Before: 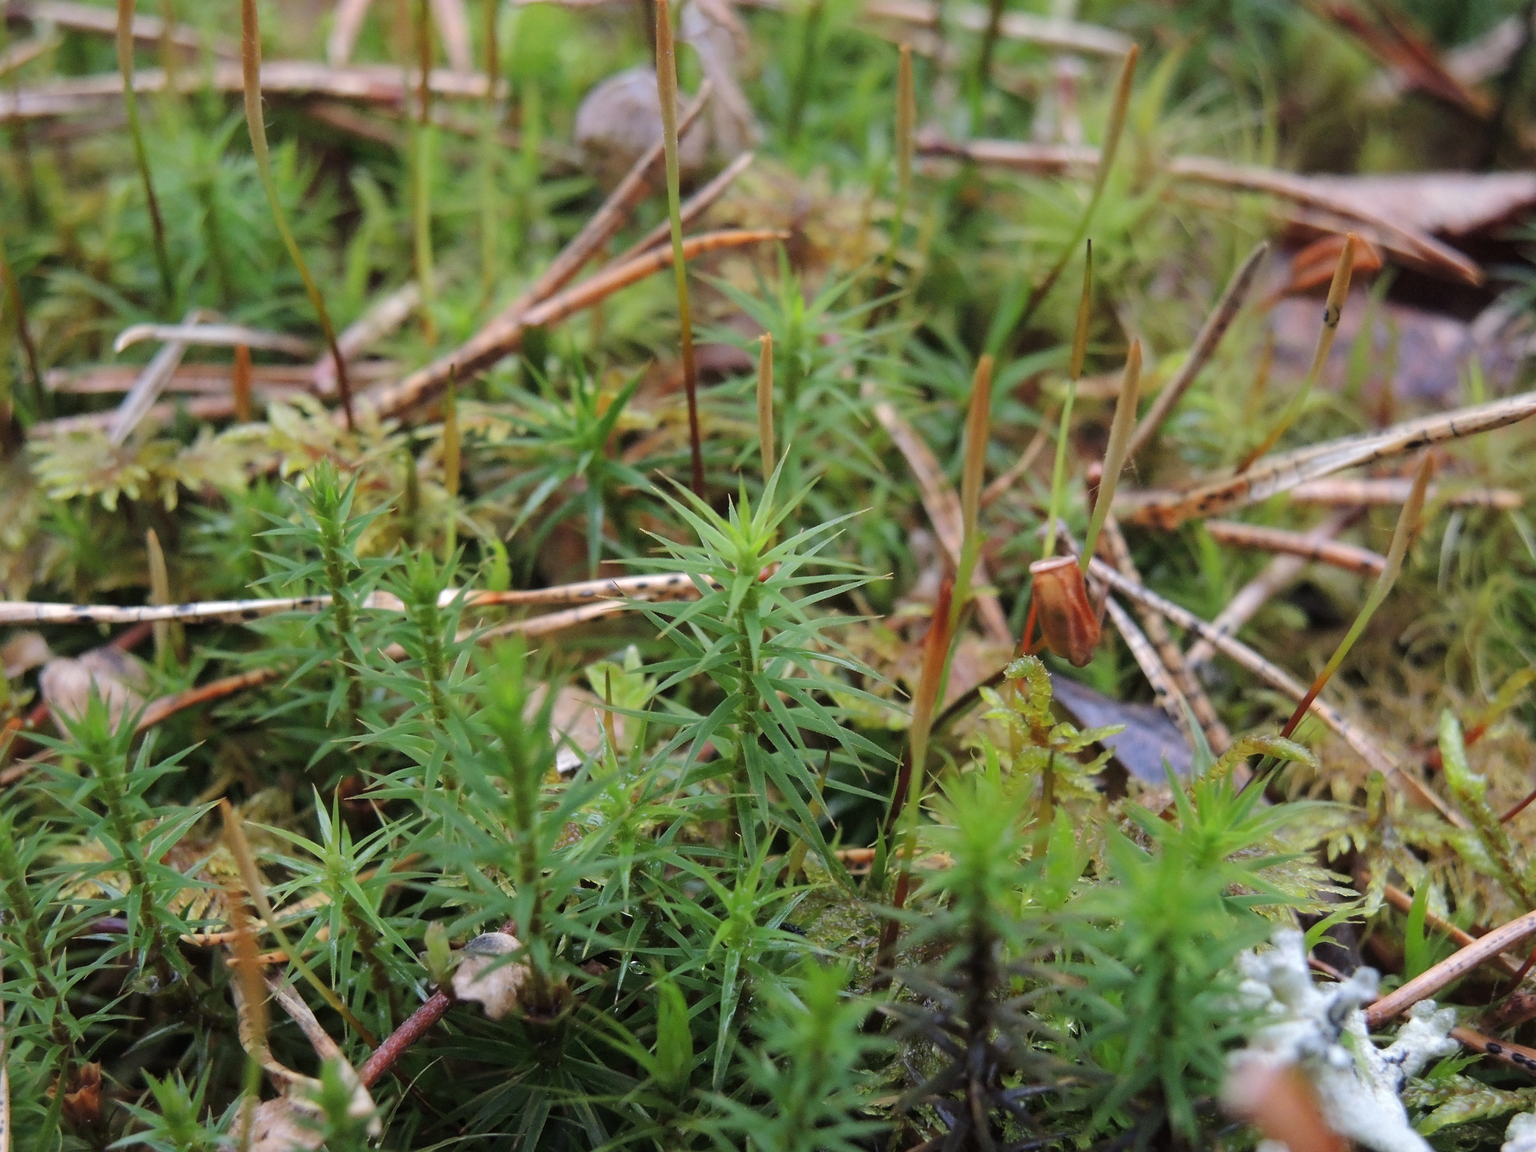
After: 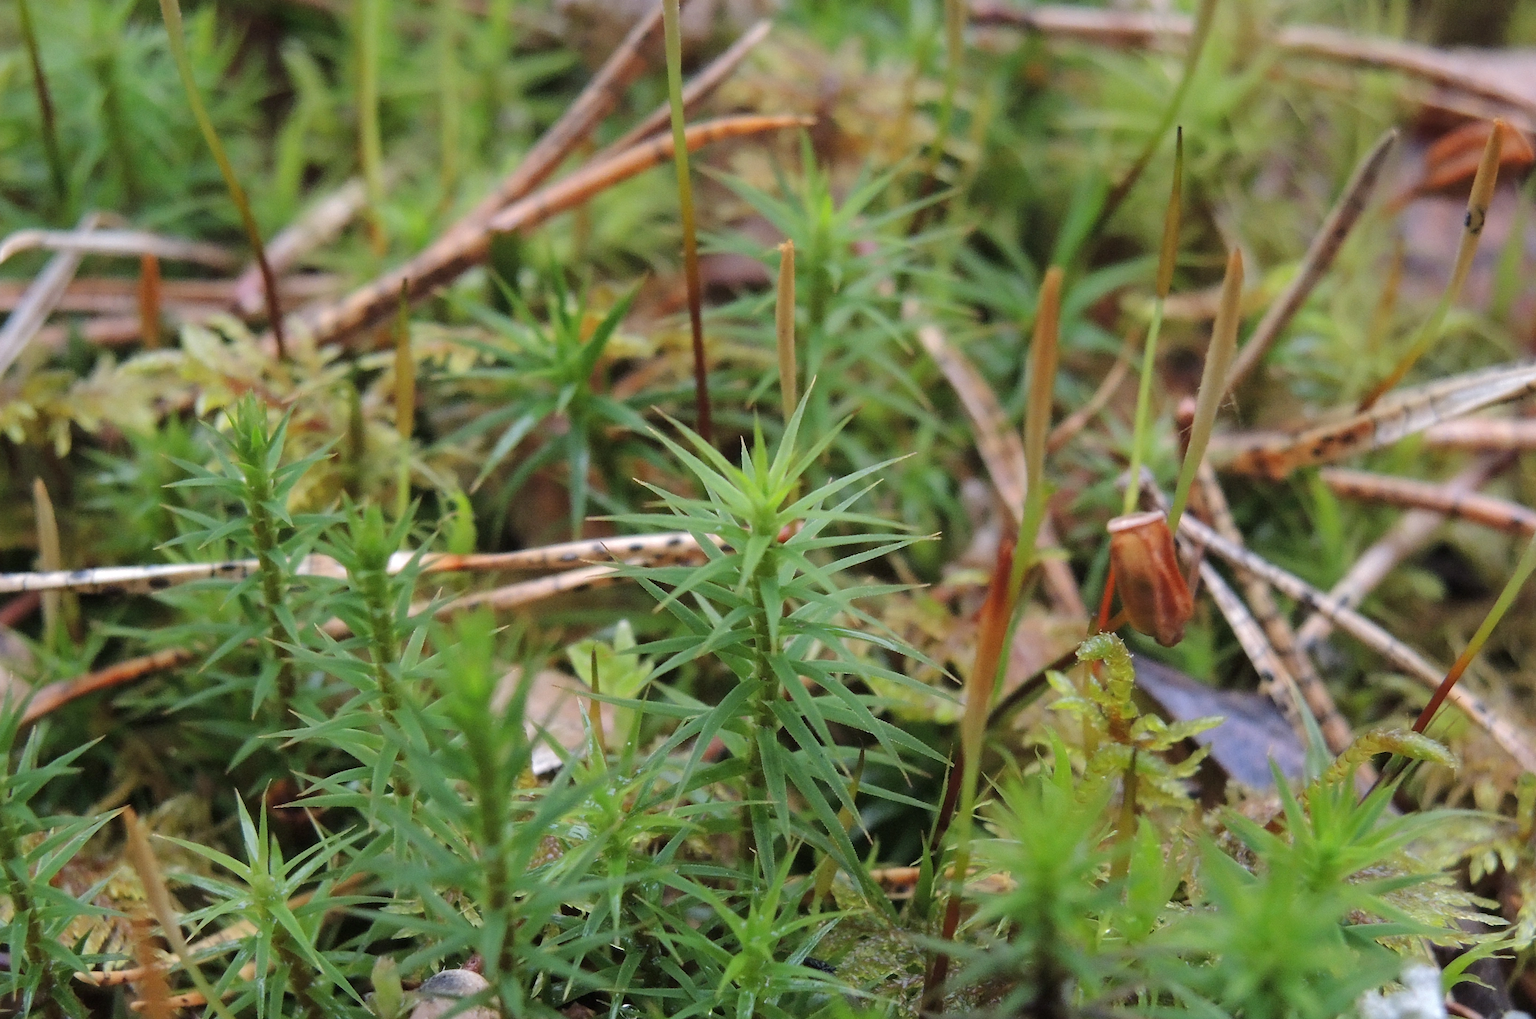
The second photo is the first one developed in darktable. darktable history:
crop: left 7.785%, top 11.785%, right 9.969%, bottom 15.405%
